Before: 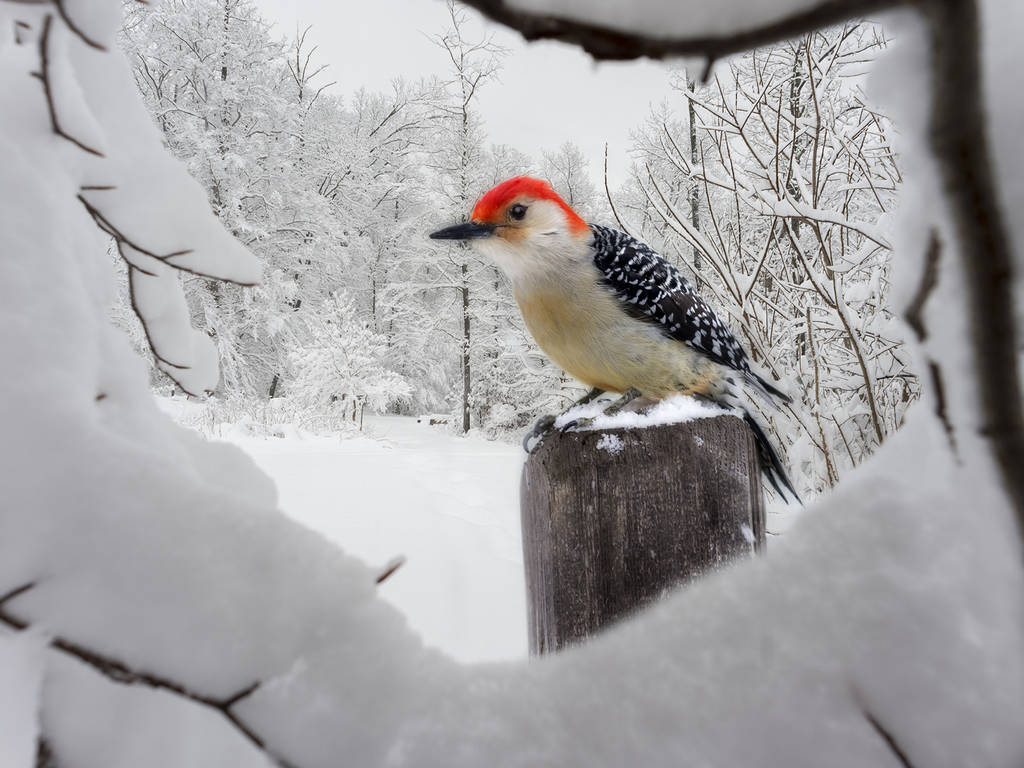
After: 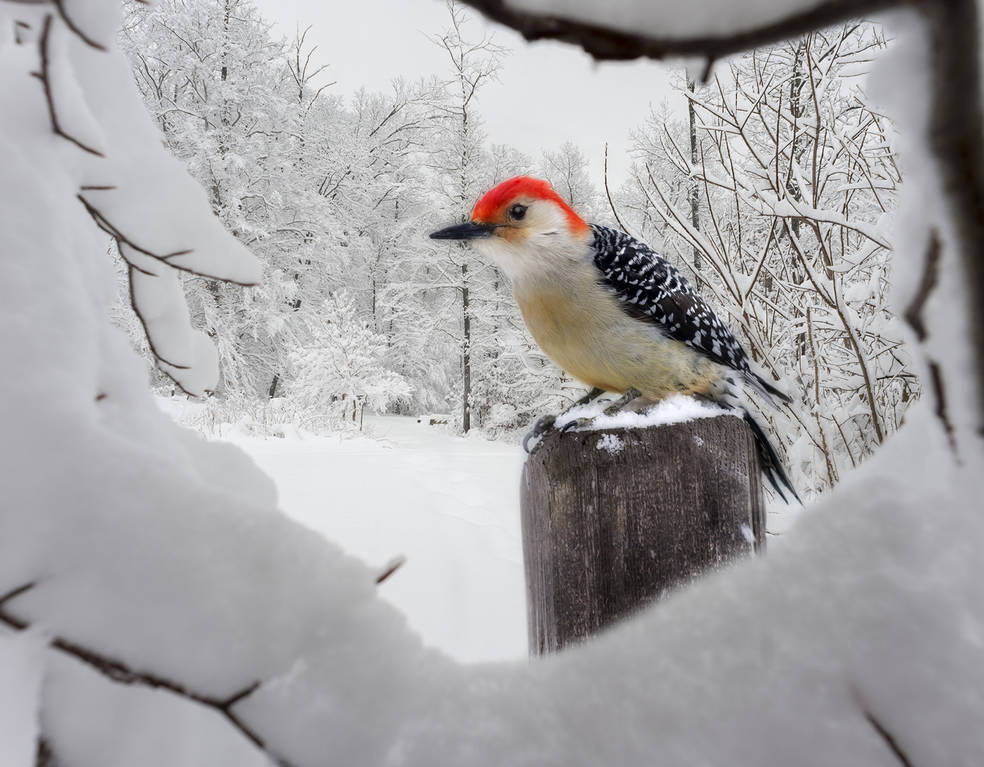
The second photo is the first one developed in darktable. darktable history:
crop: right 3.862%, bottom 0.035%
